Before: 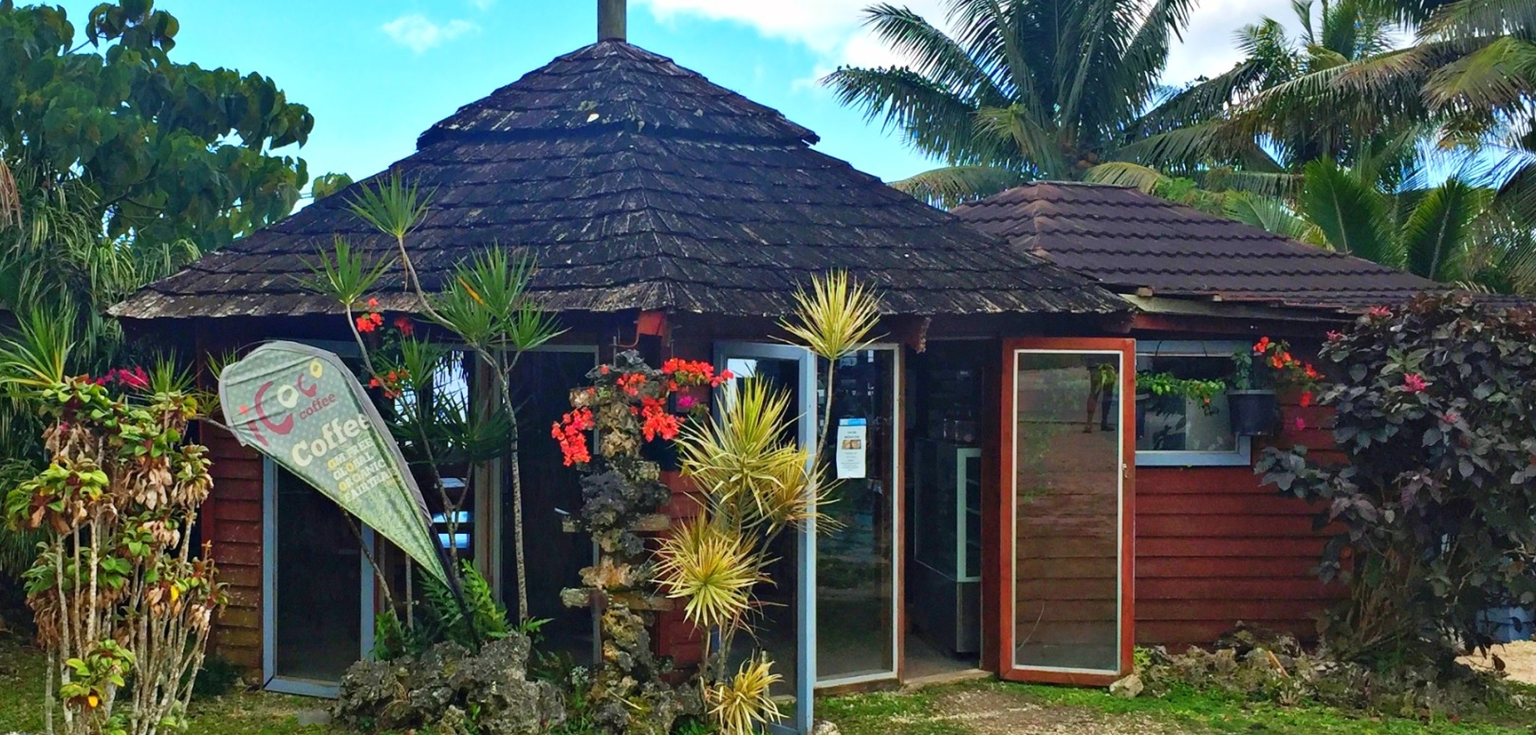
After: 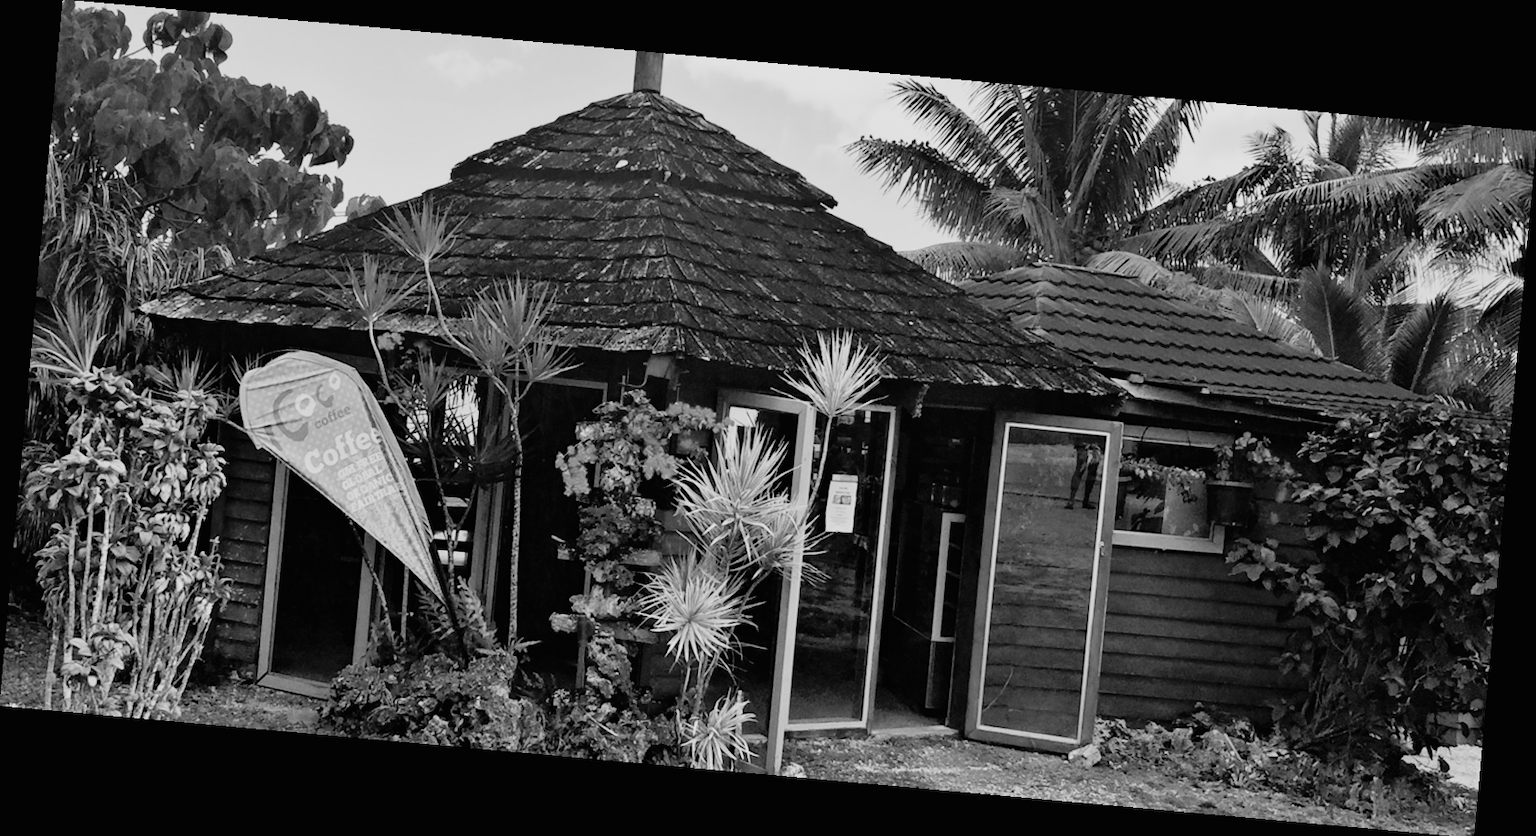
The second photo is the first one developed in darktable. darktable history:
color balance rgb: perceptual saturation grading › global saturation 20%, global vibrance 20%
rotate and perspective: rotation 5.12°, automatic cropping off
filmic rgb: black relative exposure -5 EV, white relative exposure 3.5 EV, hardness 3.19, contrast 1.3, highlights saturation mix -50%
contrast brightness saturation: brightness 0.18, saturation -0.5
monochrome: a 30.25, b 92.03
